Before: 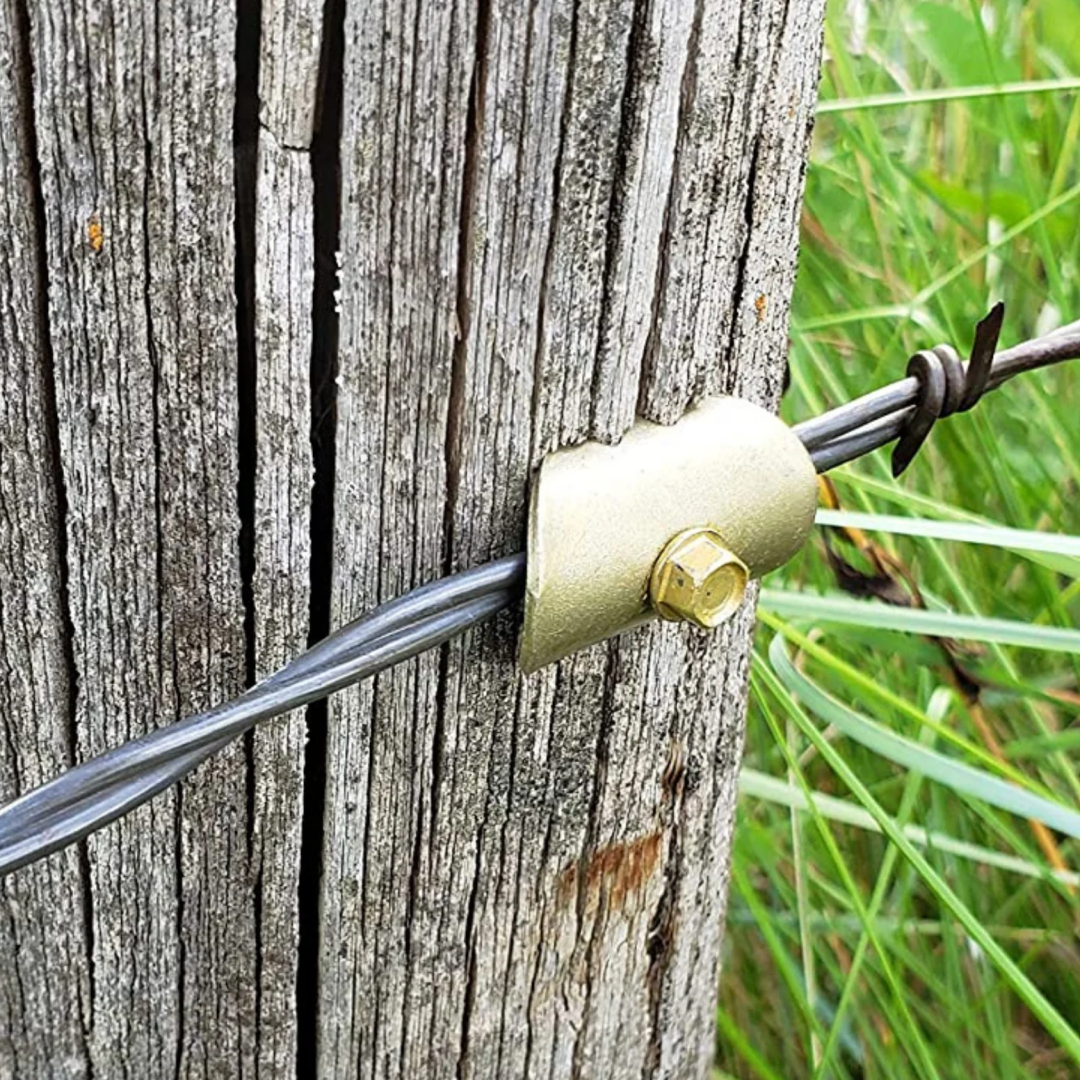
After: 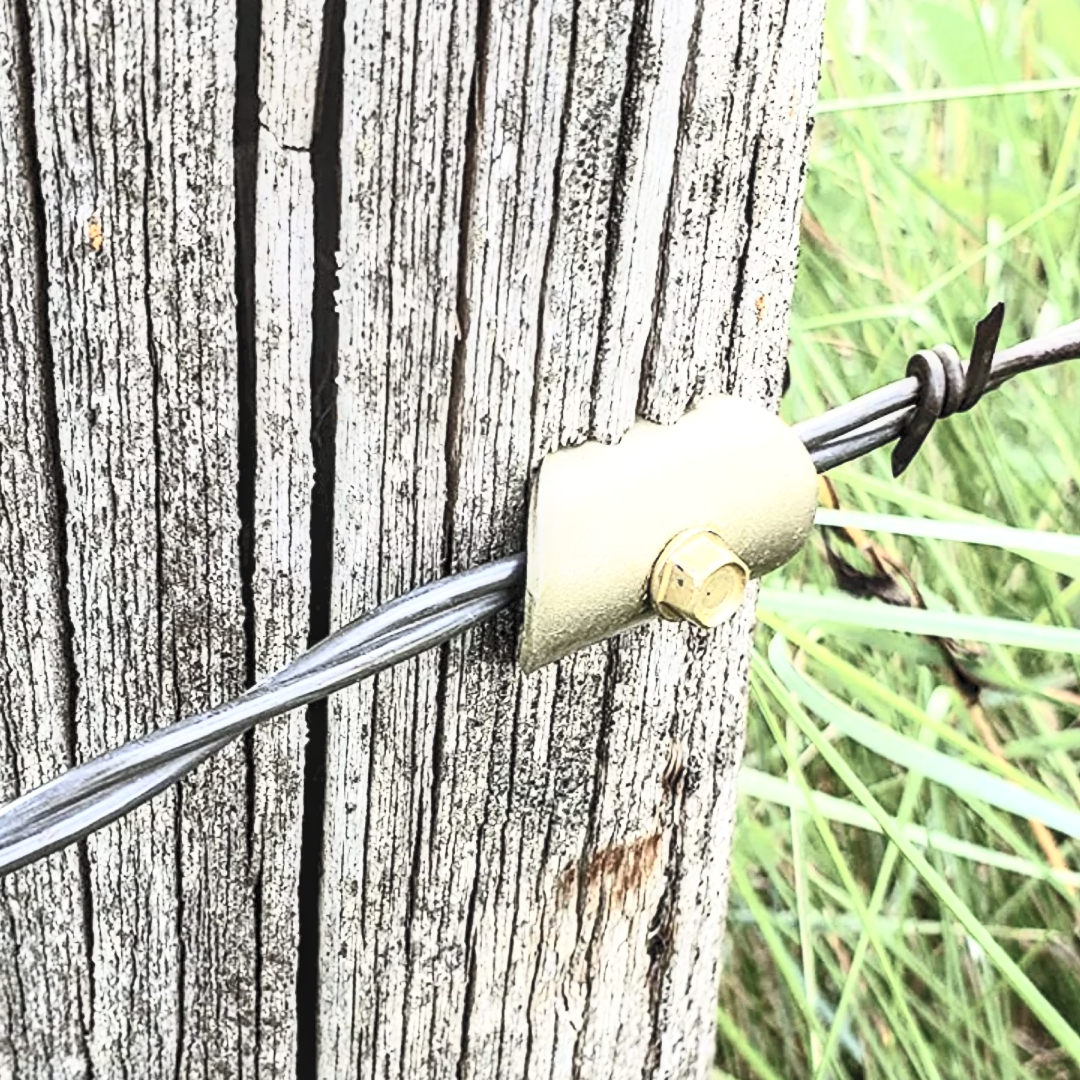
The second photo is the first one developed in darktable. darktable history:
local contrast: on, module defaults
contrast brightness saturation: contrast 0.57, brightness 0.57, saturation -0.34
exposure: black level correction 0.001, exposure 0.014 EV, compensate highlight preservation false
